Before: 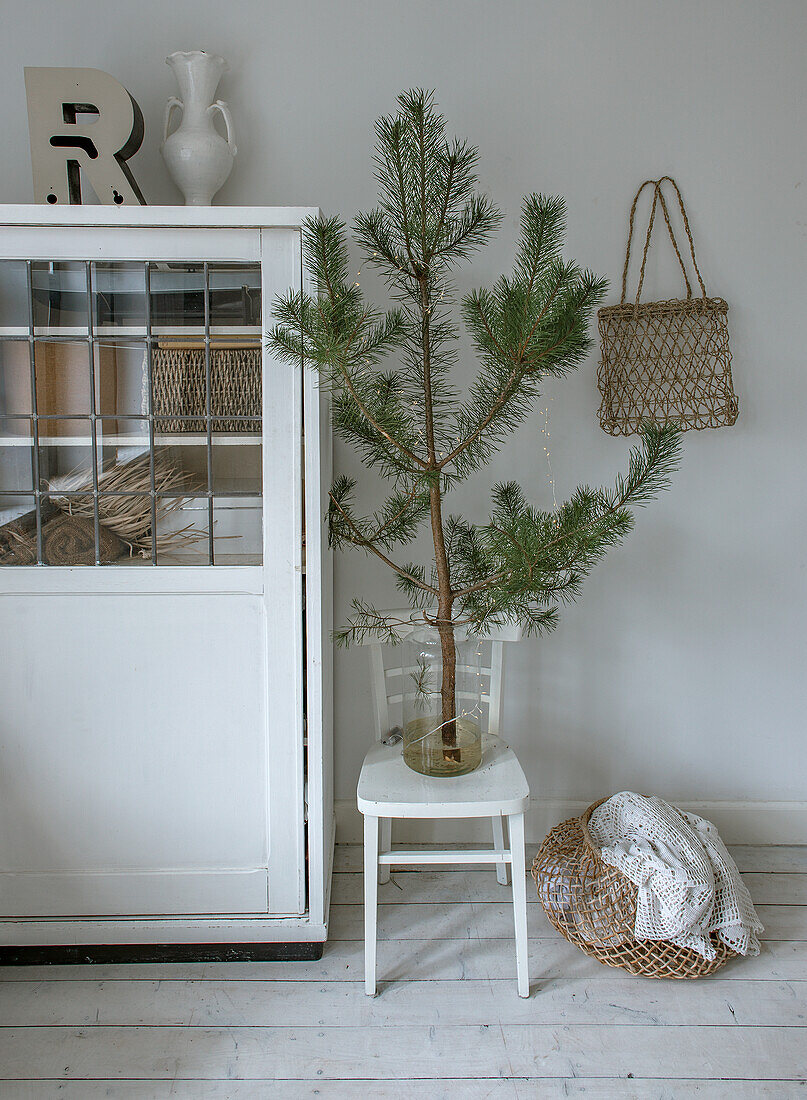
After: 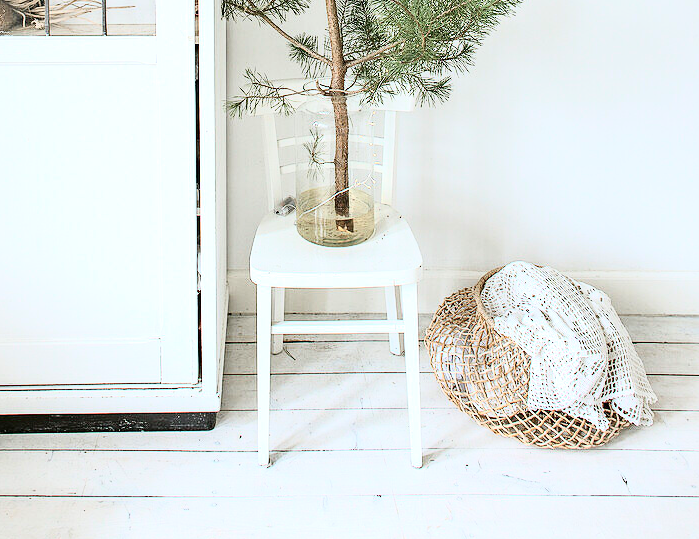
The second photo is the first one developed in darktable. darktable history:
tone curve: curves: ch0 [(0, 0) (0.003, 0.003) (0.011, 0.012) (0.025, 0.027) (0.044, 0.048) (0.069, 0.074) (0.1, 0.117) (0.136, 0.177) (0.177, 0.246) (0.224, 0.324) (0.277, 0.422) (0.335, 0.531) (0.399, 0.633) (0.468, 0.733) (0.543, 0.824) (0.623, 0.895) (0.709, 0.938) (0.801, 0.961) (0.898, 0.98) (1, 1)], color space Lab, independent channels, preserve colors none
exposure: black level correction 0.001, exposure 0.499 EV, compensate exposure bias true, compensate highlight preservation false
crop and rotate: left 13.265%, top 48.182%, bottom 2.737%
